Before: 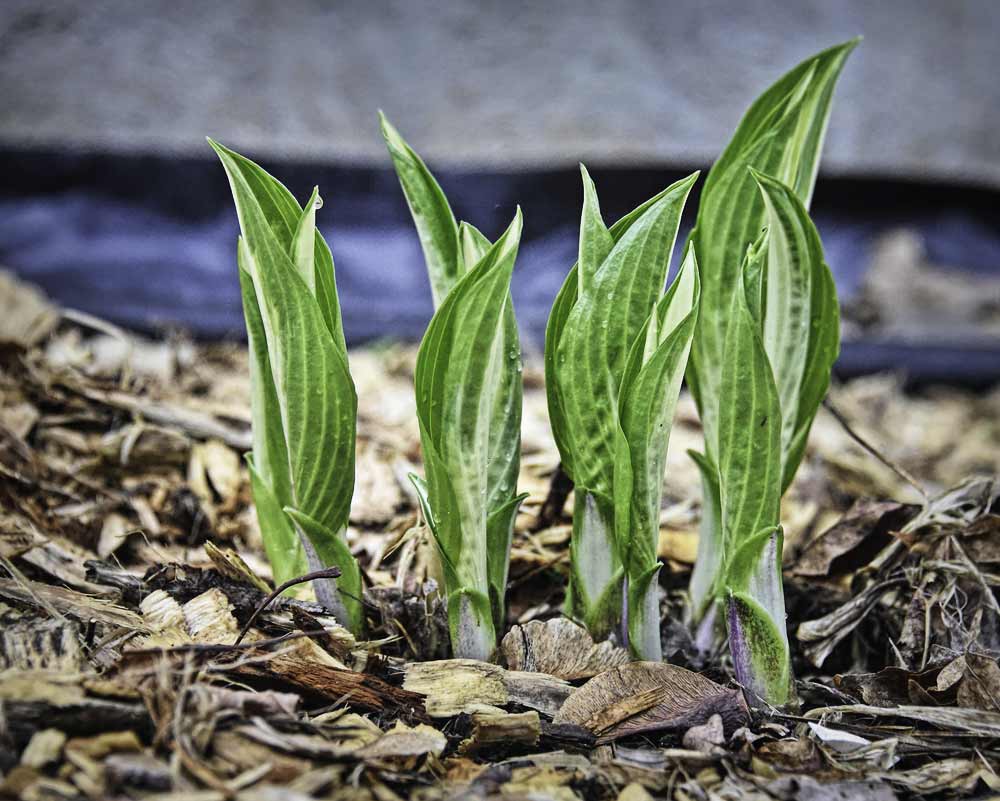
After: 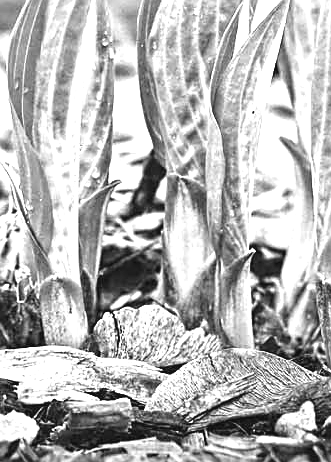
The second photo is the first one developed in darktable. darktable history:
exposure: black level correction 0, exposure 1.3 EV, compensate exposure bias true, compensate highlight preservation false
sharpen: on, module defaults
crop: left 40.878%, top 39.176%, right 25.993%, bottom 3.081%
monochrome: on, module defaults
color balance rgb: shadows lift › chroma 2%, shadows lift › hue 219.6°, power › hue 313.2°, highlights gain › chroma 3%, highlights gain › hue 75.6°, global offset › luminance 0.5%, perceptual saturation grading › global saturation 15.33%, perceptual saturation grading › highlights -19.33%, perceptual saturation grading › shadows 20%, global vibrance 20%
